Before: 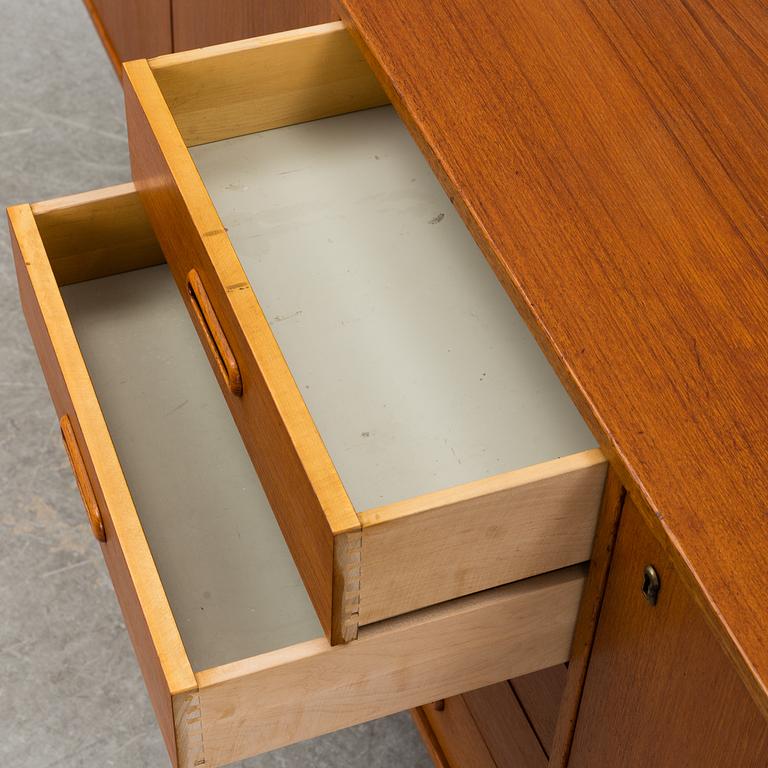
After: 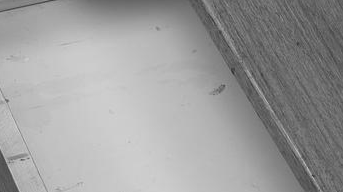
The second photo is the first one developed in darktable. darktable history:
crop: left 28.64%, top 16.832%, right 26.637%, bottom 58.055%
monochrome: on, module defaults
